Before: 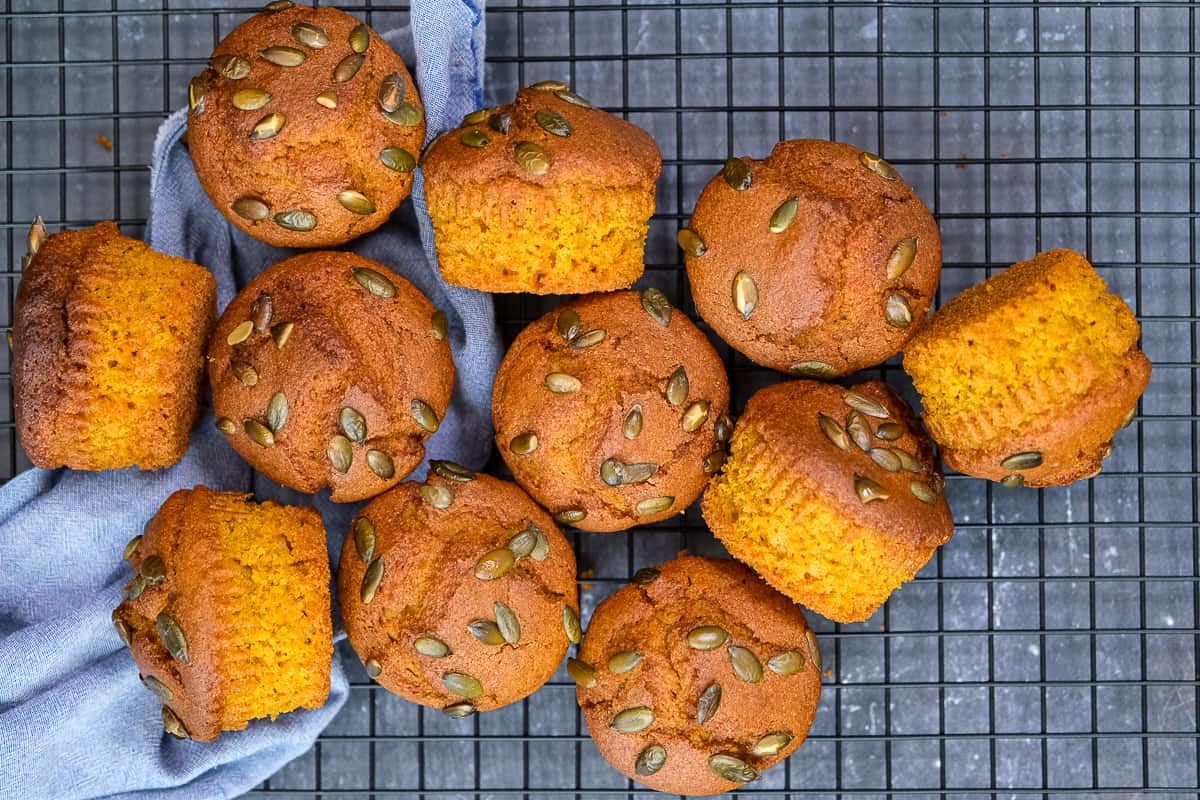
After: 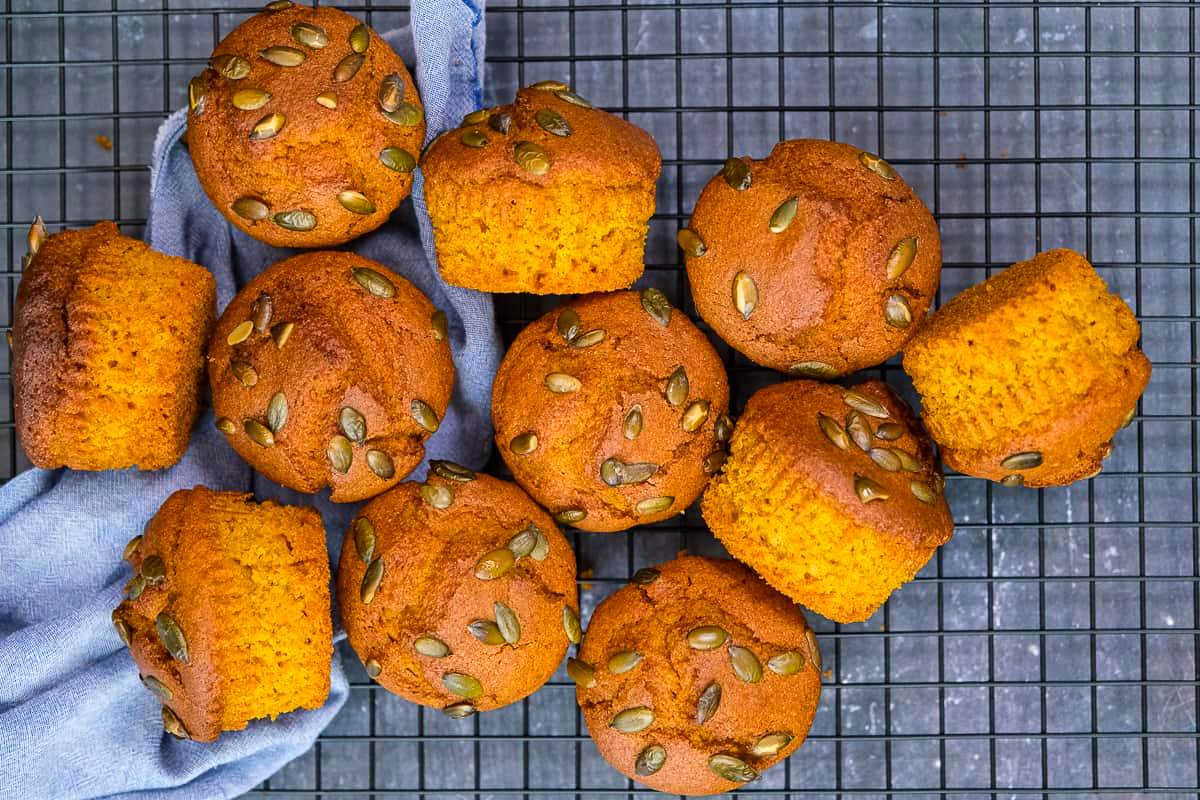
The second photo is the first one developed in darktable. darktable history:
color balance rgb: highlights gain › chroma 1.366%, highlights gain › hue 50.55°, global offset › hue 168.63°, perceptual saturation grading › global saturation 10.044%, global vibrance 20%
